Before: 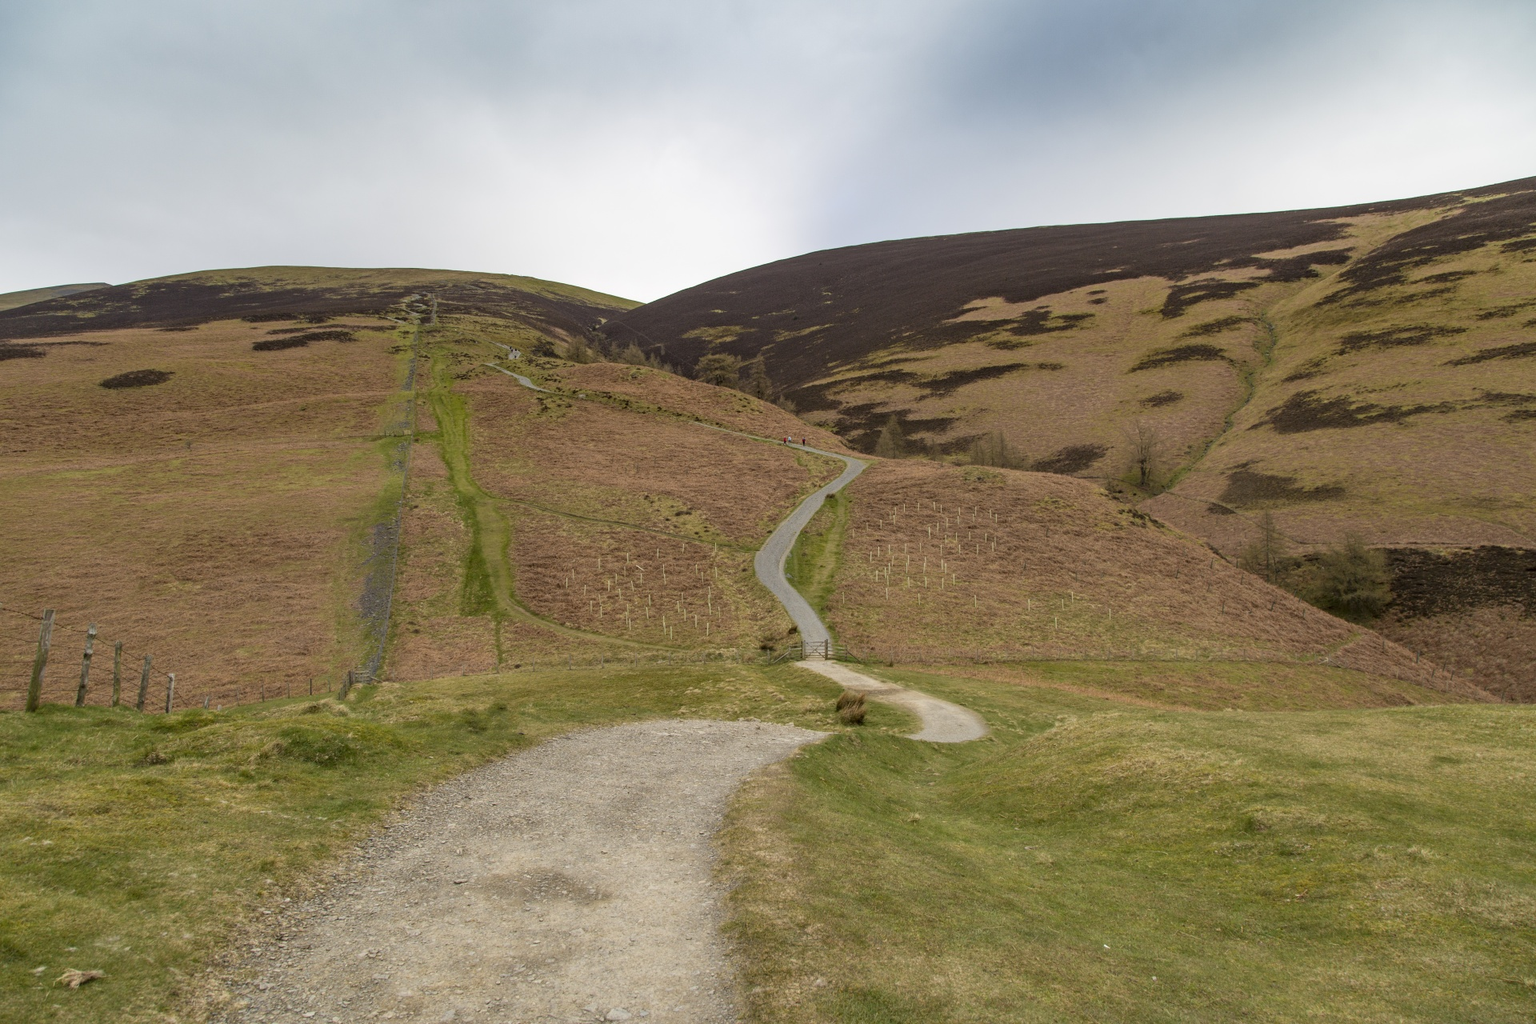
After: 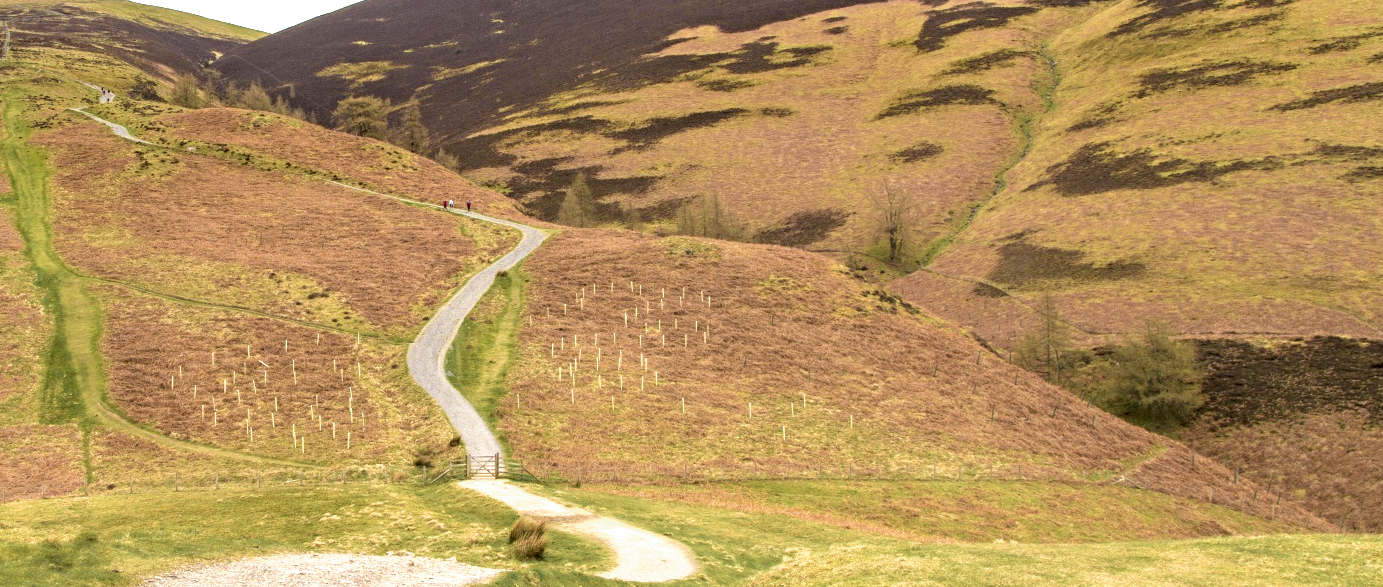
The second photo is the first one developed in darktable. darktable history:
crop and rotate: left 27.938%, top 27.046%, bottom 27.046%
velvia: strength 36.57%
exposure: black level correction 0.001, exposure 1.3 EV, compensate highlight preservation false
white balance: red 1.009, blue 1.027
color zones: curves: ch0 [(0.035, 0.242) (0.25, 0.5) (0.384, 0.214) (0.488, 0.255) (0.75, 0.5)]; ch1 [(0.063, 0.379) (0.25, 0.5) (0.354, 0.201) (0.489, 0.085) (0.729, 0.271)]; ch2 [(0.25, 0.5) (0.38, 0.517) (0.442, 0.51) (0.735, 0.456)]
rotate and perspective: crop left 0, crop top 0
